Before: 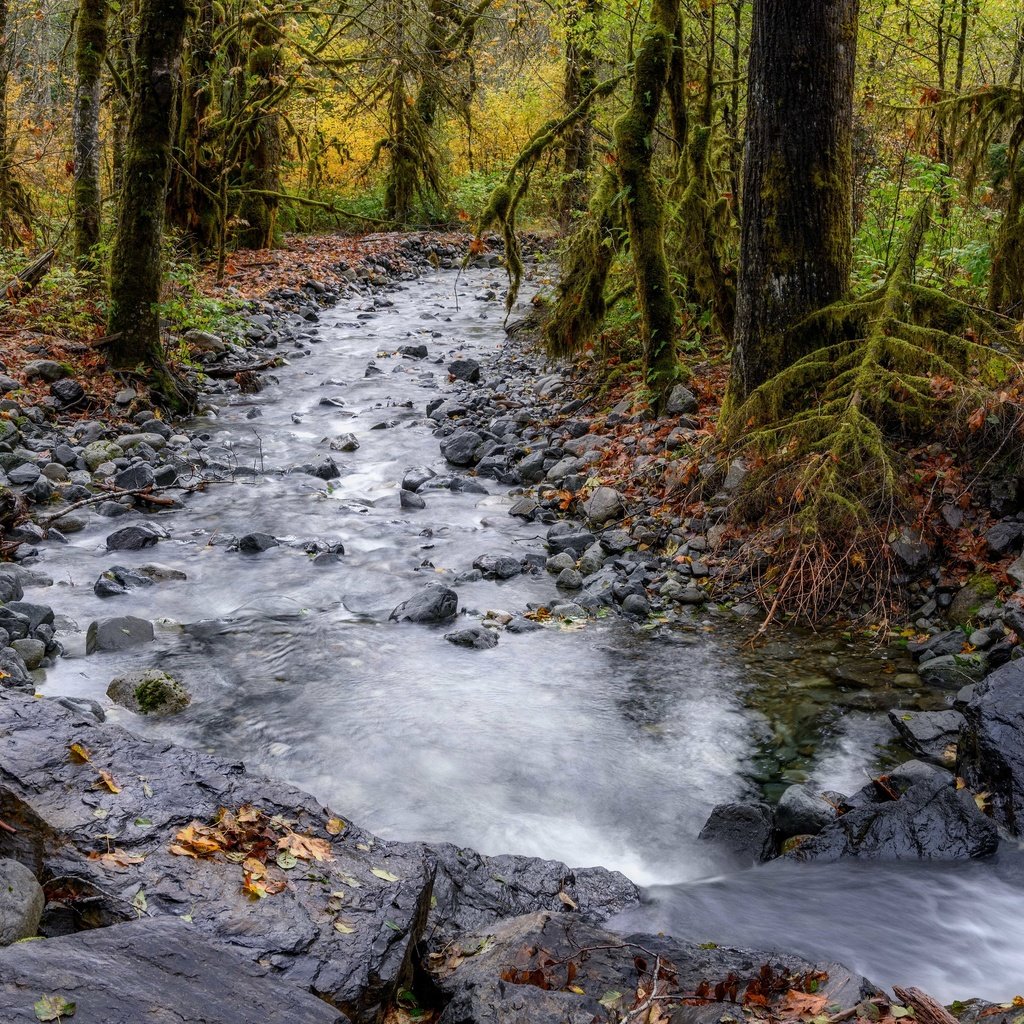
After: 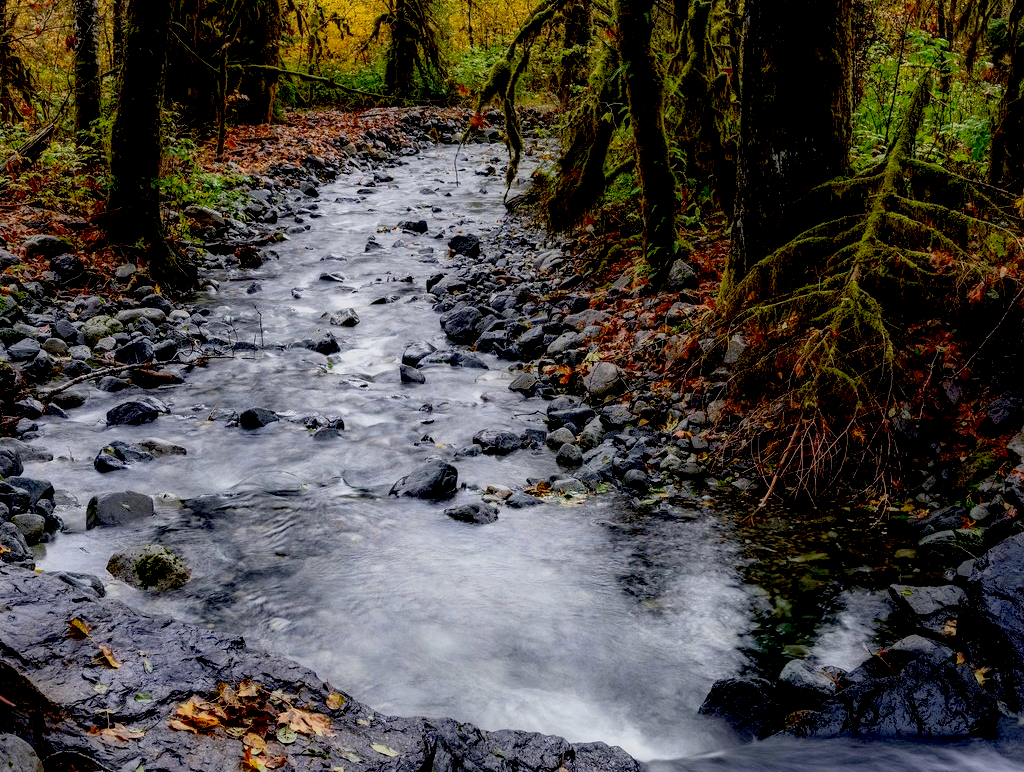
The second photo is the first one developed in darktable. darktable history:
exposure: black level correction 0.046, exposure -0.233 EV, compensate exposure bias true, compensate highlight preservation false
crop and rotate: top 12.208%, bottom 12.352%
